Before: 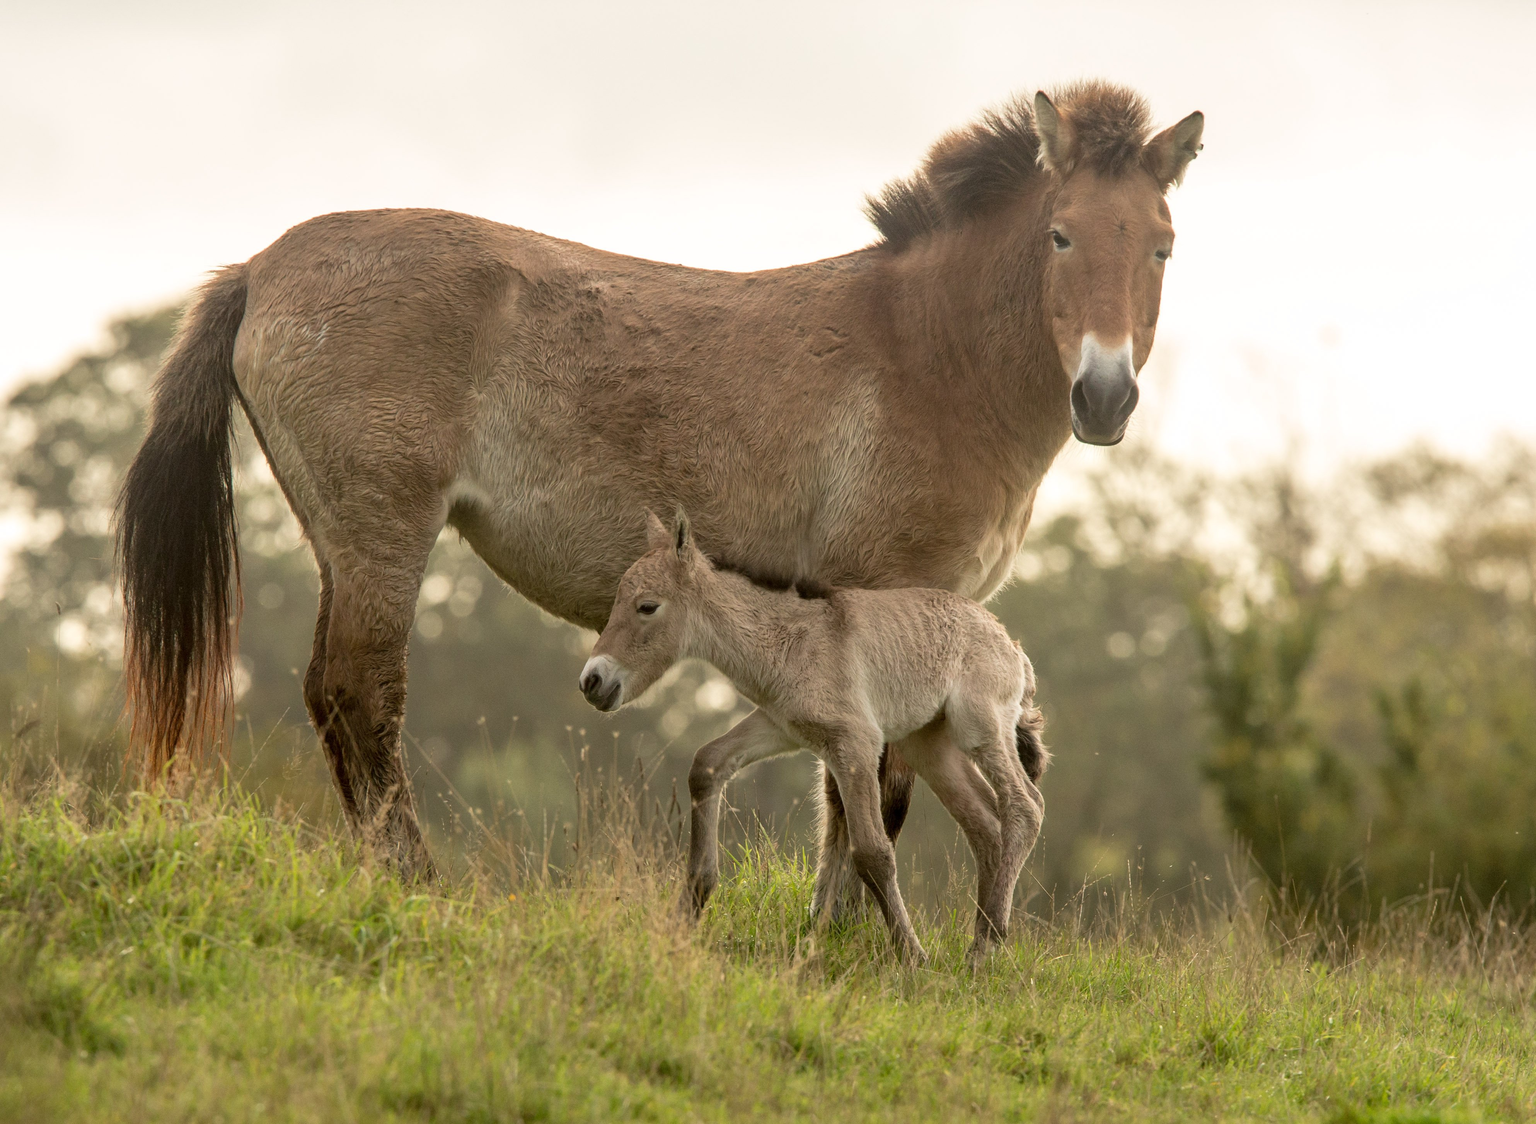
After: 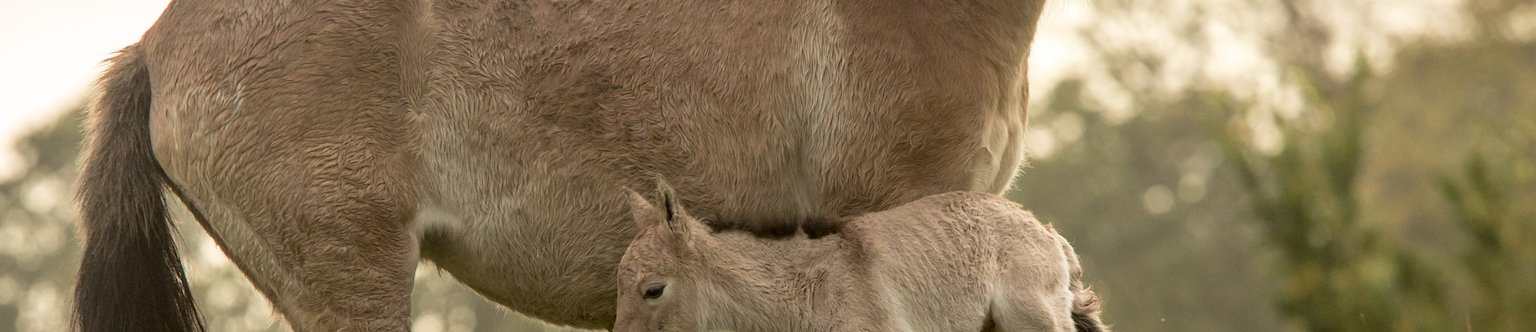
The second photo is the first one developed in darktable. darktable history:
crop and rotate: top 23.84%, bottom 34.294%
rotate and perspective: rotation -14.8°, crop left 0.1, crop right 0.903, crop top 0.25, crop bottom 0.748
